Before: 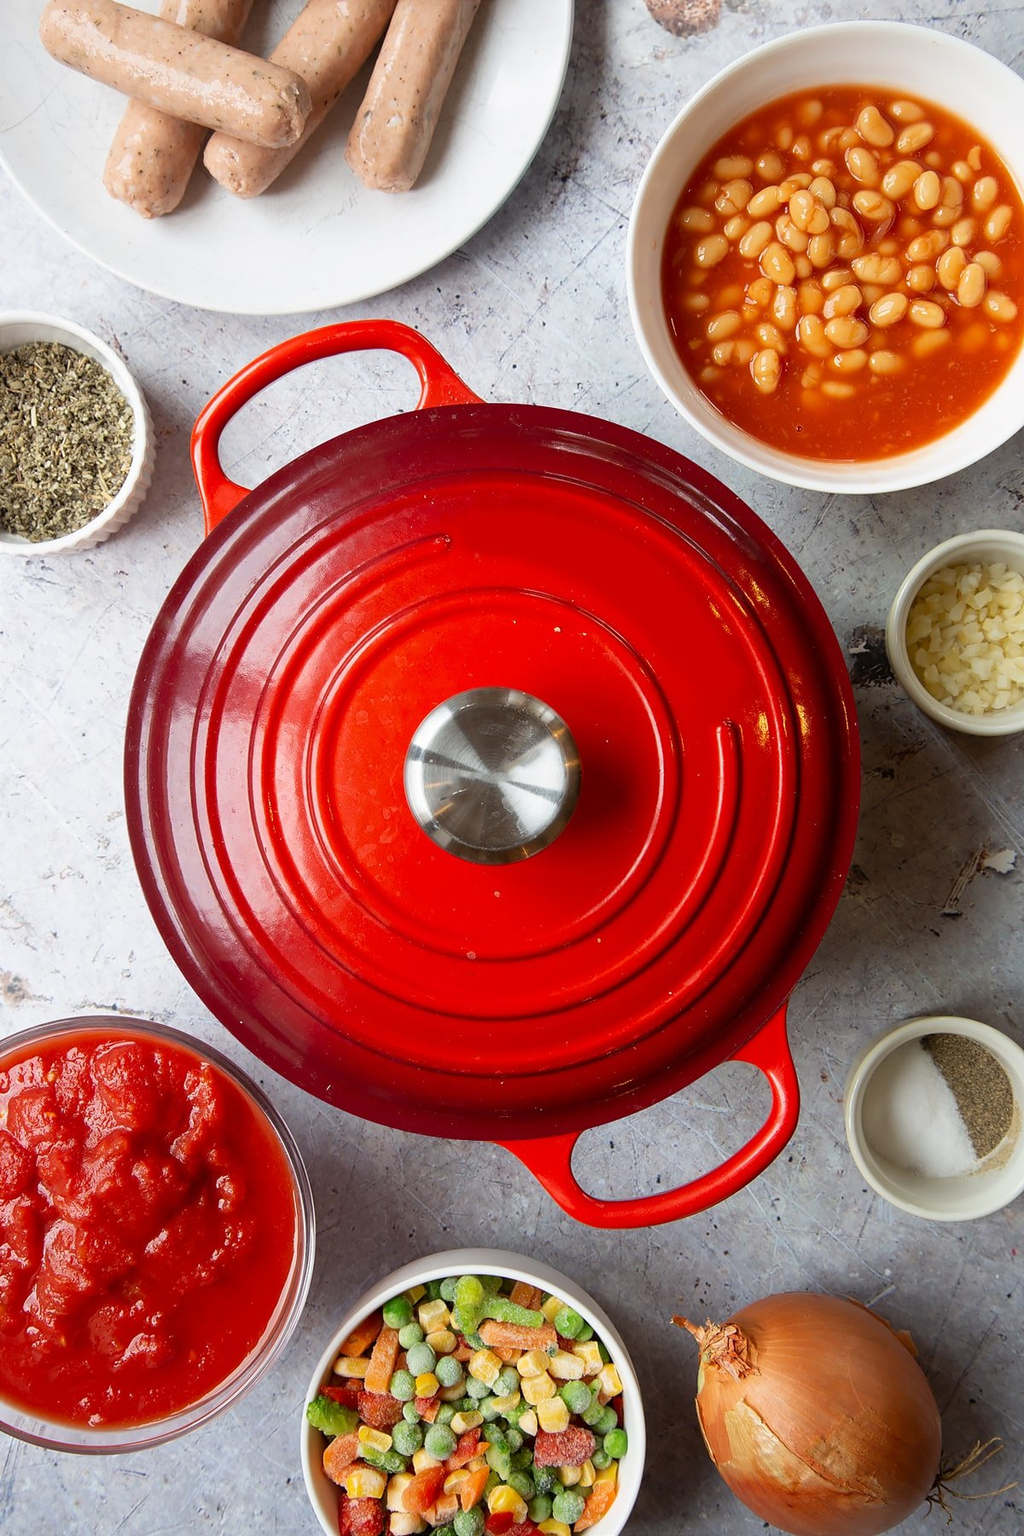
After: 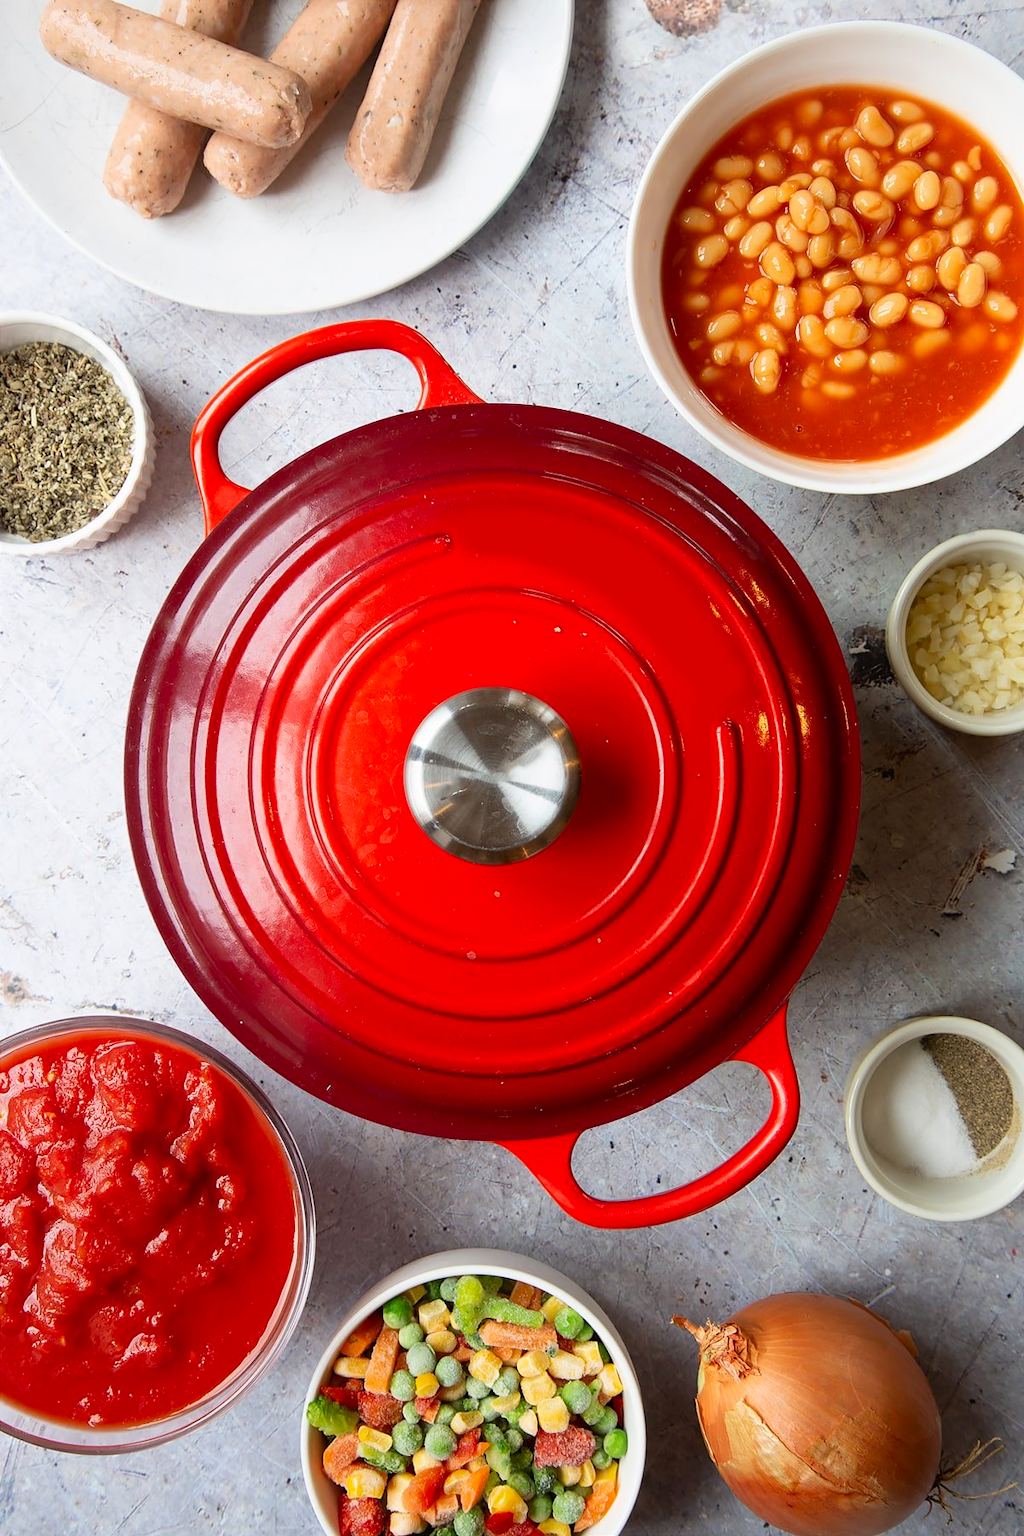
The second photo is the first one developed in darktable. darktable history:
contrast brightness saturation: contrast 0.104, brightness 0.034, saturation 0.094
